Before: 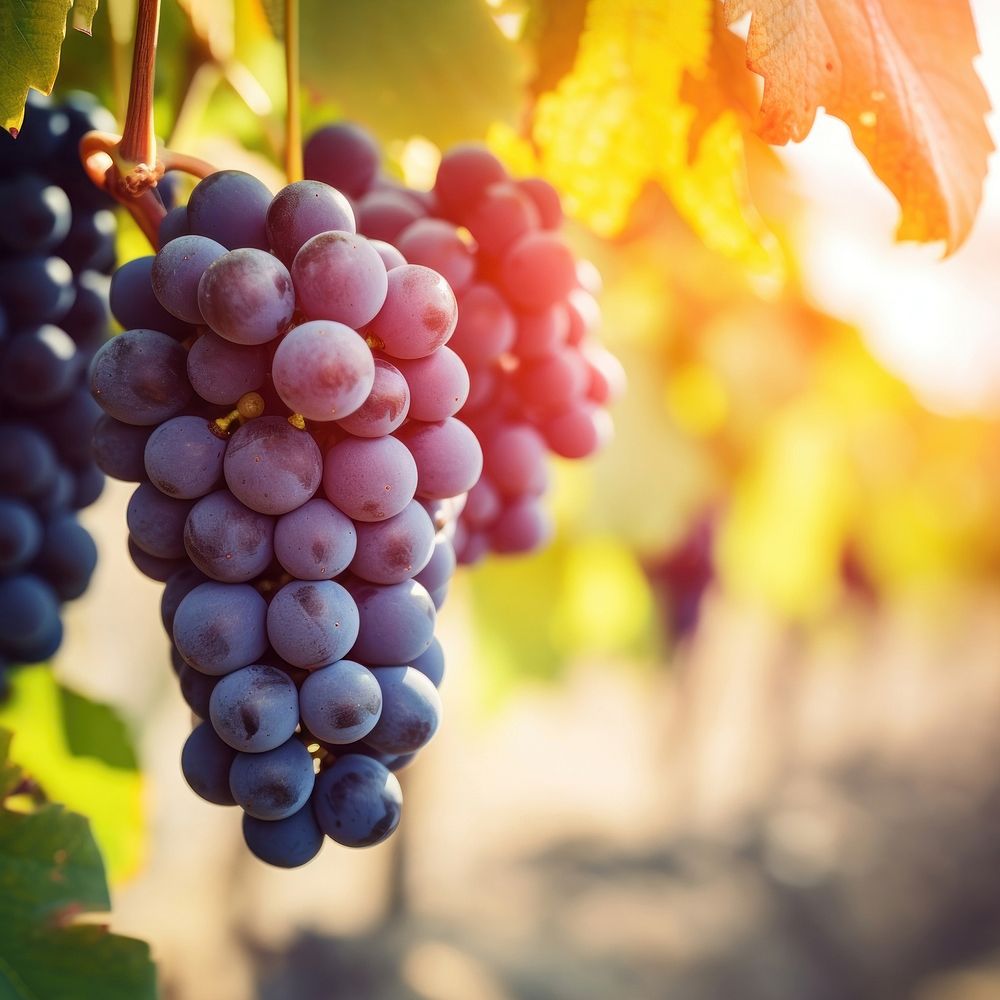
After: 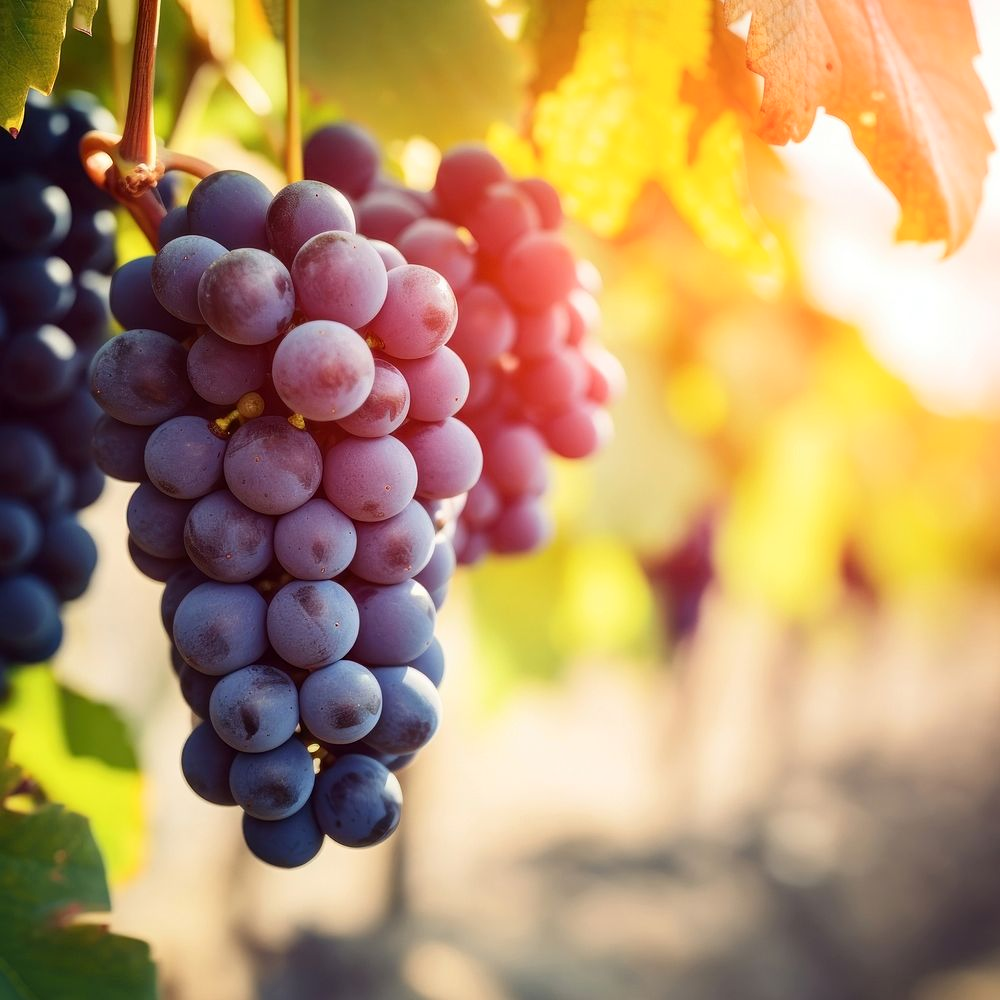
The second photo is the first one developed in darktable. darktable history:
shadows and highlights: shadows -30, highlights 30
